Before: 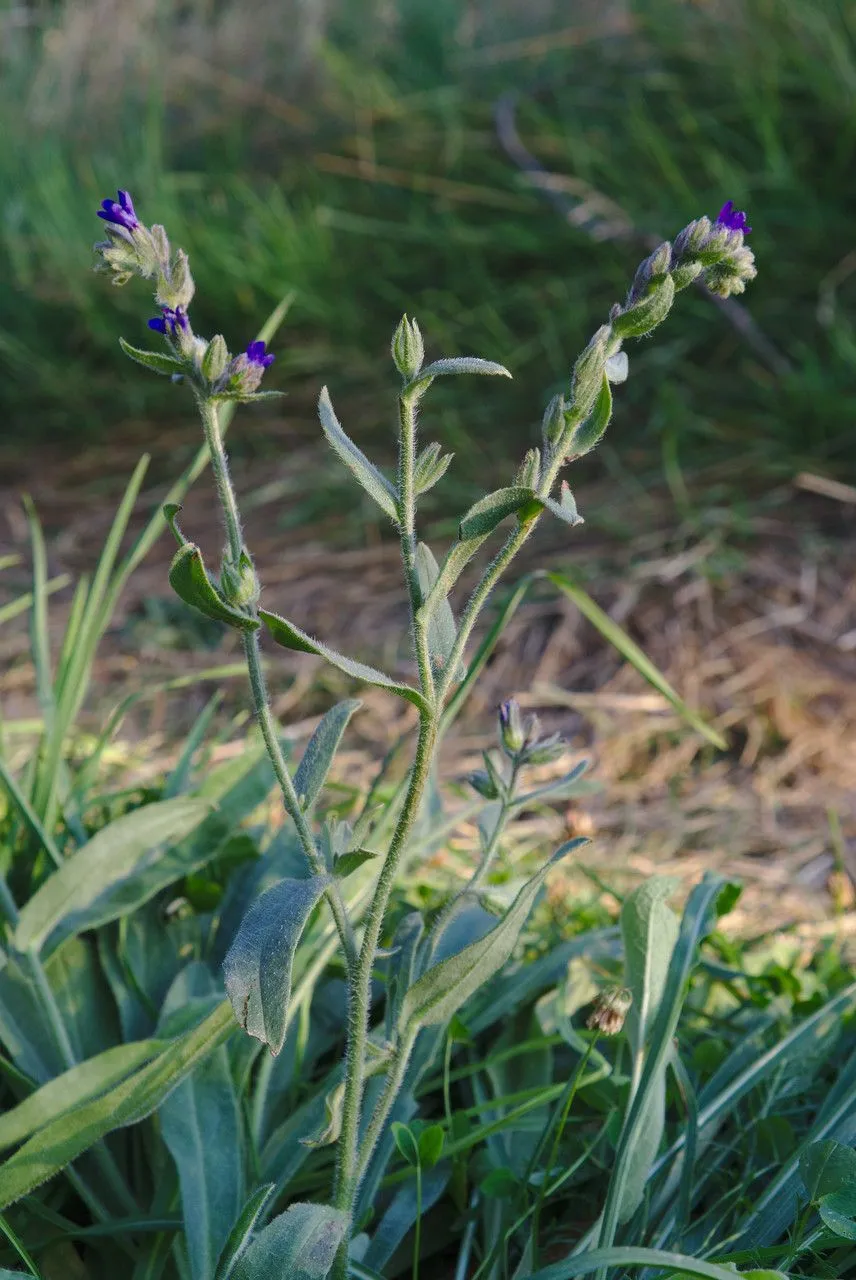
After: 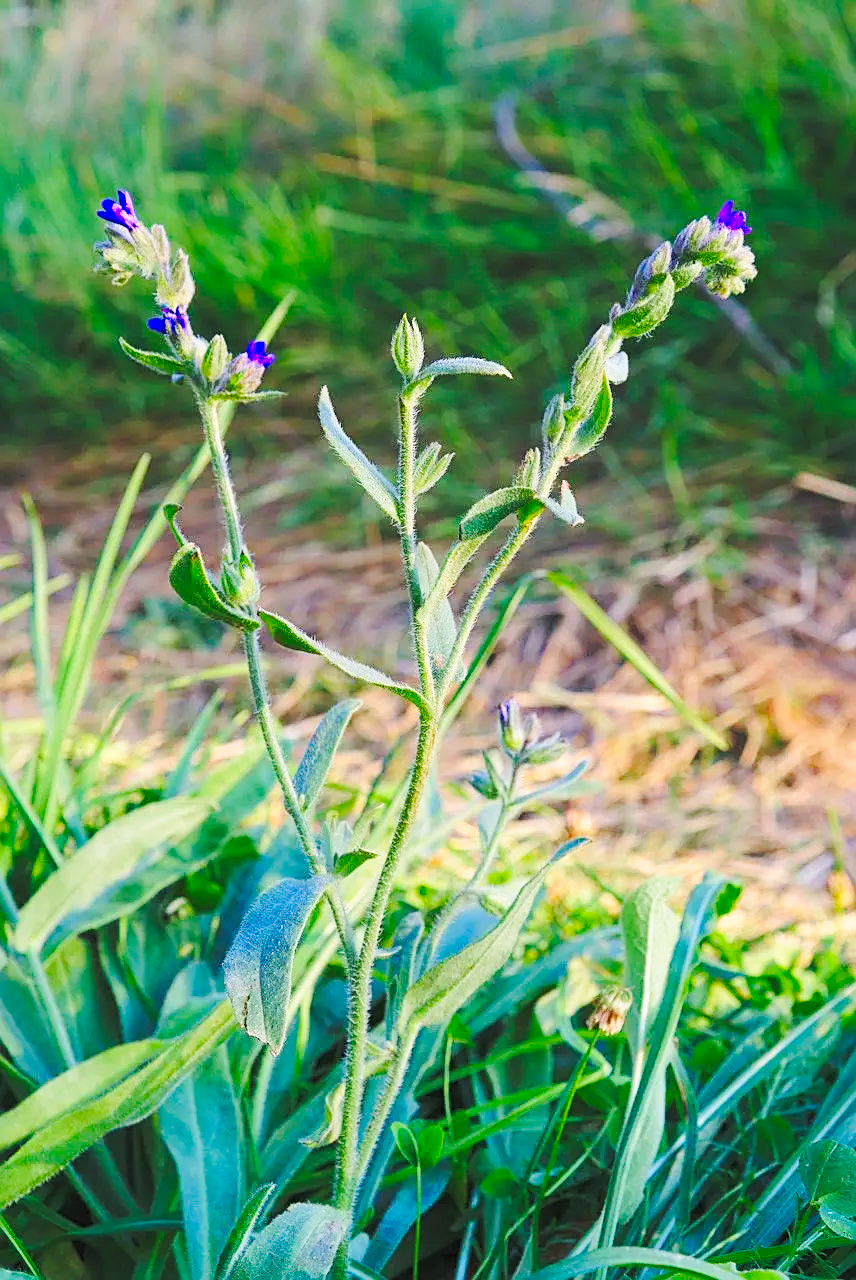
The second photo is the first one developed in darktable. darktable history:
color correction: saturation 3
sharpen: on, module defaults
contrast brightness saturation: brightness 0.18, saturation -0.5
base curve: curves: ch0 [(0, 0) (0.028, 0.03) (0.121, 0.232) (0.46, 0.748) (0.859, 0.968) (1, 1)], preserve colors none
